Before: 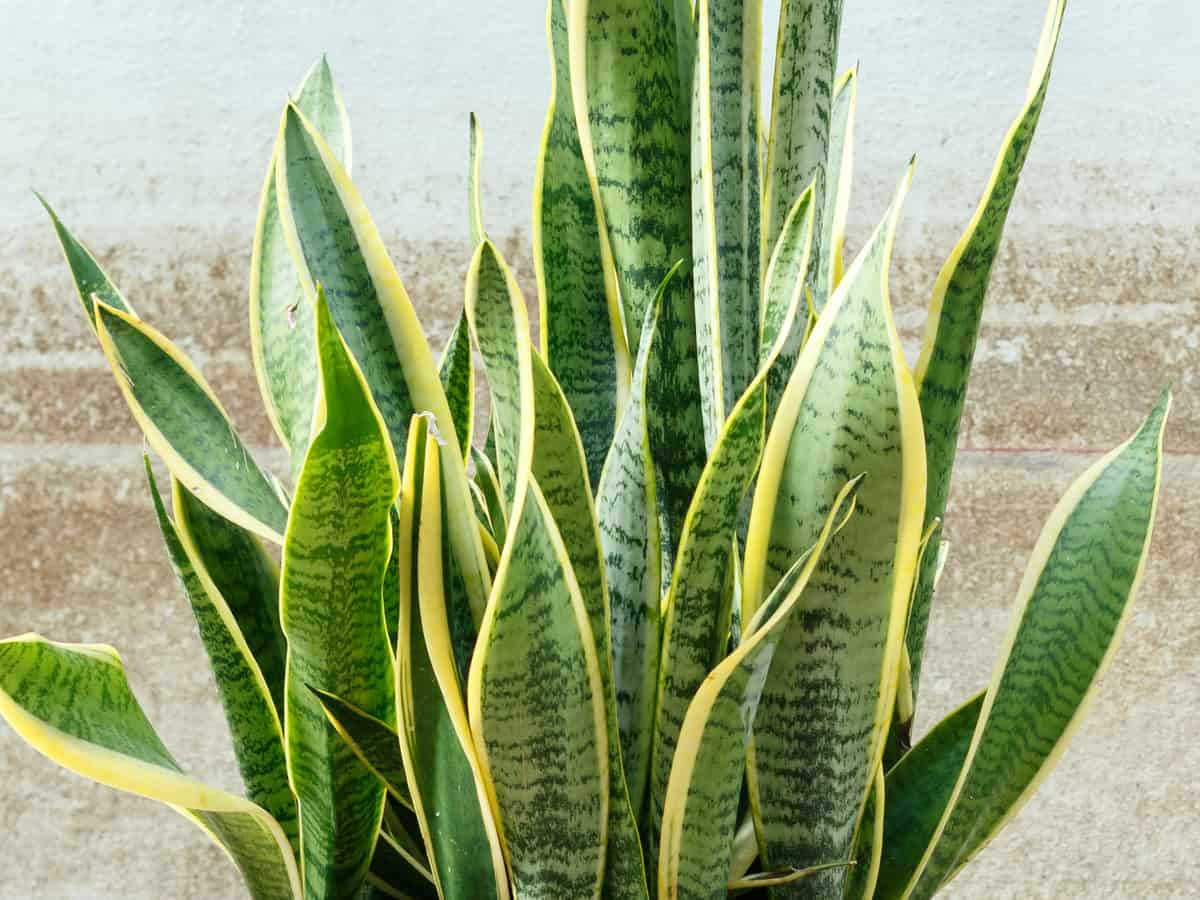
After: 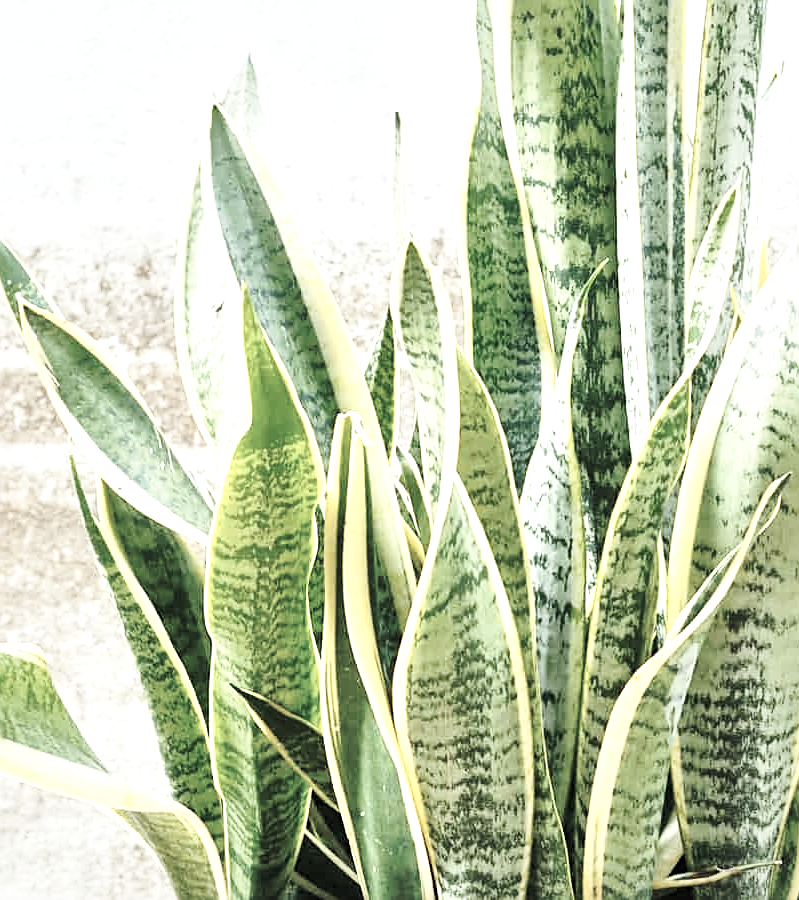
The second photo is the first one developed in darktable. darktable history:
sharpen: on, module defaults
local contrast: mode bilateral grid, contrast 21, coarseness 51, detail 179%, midtone range 0.2
crop and rotate: left 6.28%, right 27.056%
exposure: exposure 0.288 EV, compensate highlight preservation false
tone equalizer: edges refinement/feathering 500, mask exposure compensation -1.57 EV, preserve details no
contrast brightness saturation: brightness 0.185, saturation -0.489
base curve: curves: ch0 [(0, 0) (0.028, 0.03) (0.121, 0.232) (0.46, 0.748) (0.859, 0.968) (1, 1)], preserve colors none
